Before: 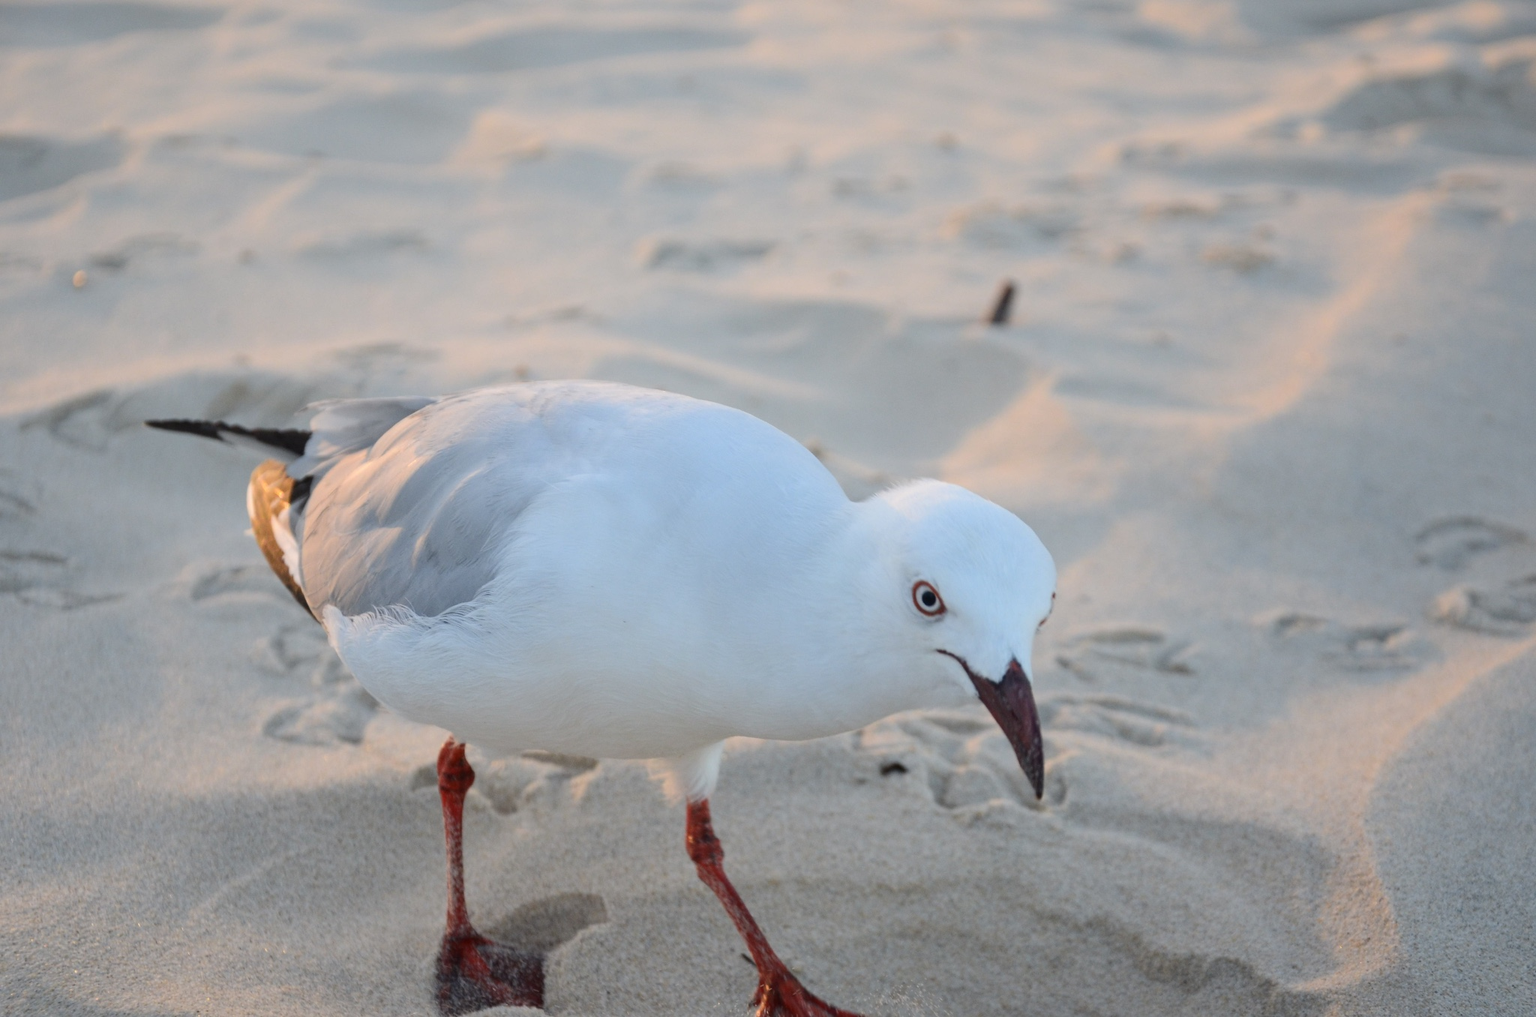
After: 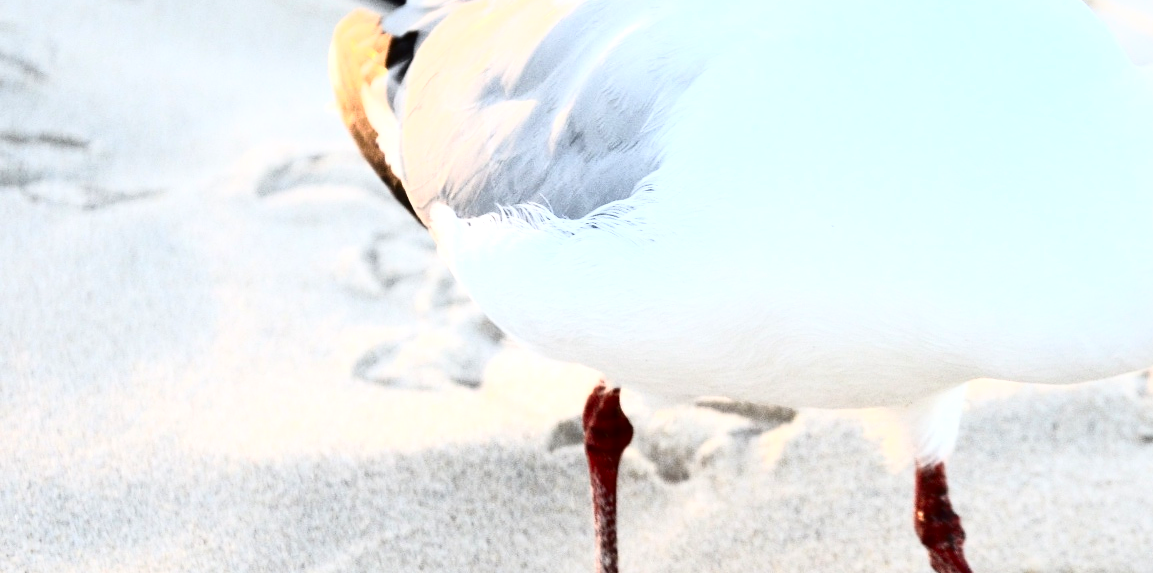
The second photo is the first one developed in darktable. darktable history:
tone equalizer: -8 EV -0.728 EV, -7 EV -0.682 EV, -6 EV -0.574 EV, -5 EV -0.378 EV, -3 EV 0.401 EV, -2 EV 0.6 EV, -1 EV 0.686 EV, +0 EV 0.761 EV
tone curve: curves: ch0 [(0, 0) (0.003, 0.006) (0.011, 0.008) (0.025, 0.011) (0.044, 0.015) (0.069, 0.019) (0.1, 0.023) (0.136, 0.03) (0.177, 0.042) (0.224, 0.065) (0.277, 0.103) (0.335, 0.177) (0.399, 0.294) (0.468, 0.463) (0.543, 0.639) (0.623, 0.805) (0.709, 0.909) (0.801, 0.967) (0.898, 0.989) (1, 1)], color space Lab, independent channels, preserve colors none
crop: top 44.522%, right 43.686%, bottom 13.043%
local contrast: mode bilateral grid, contrast 21, coarseness 99, detail 150%, midtone range 0.2
